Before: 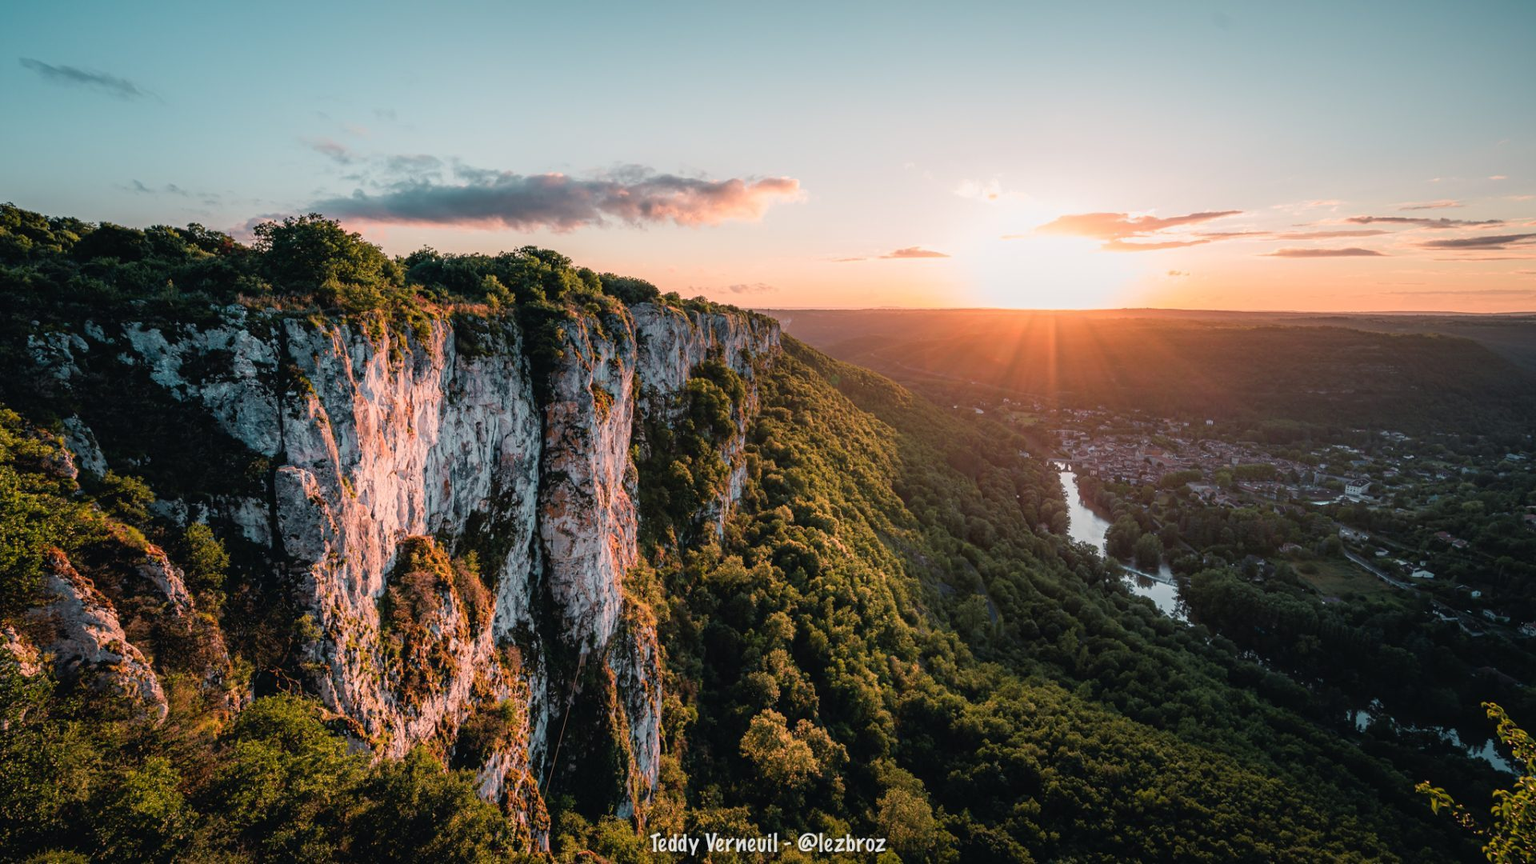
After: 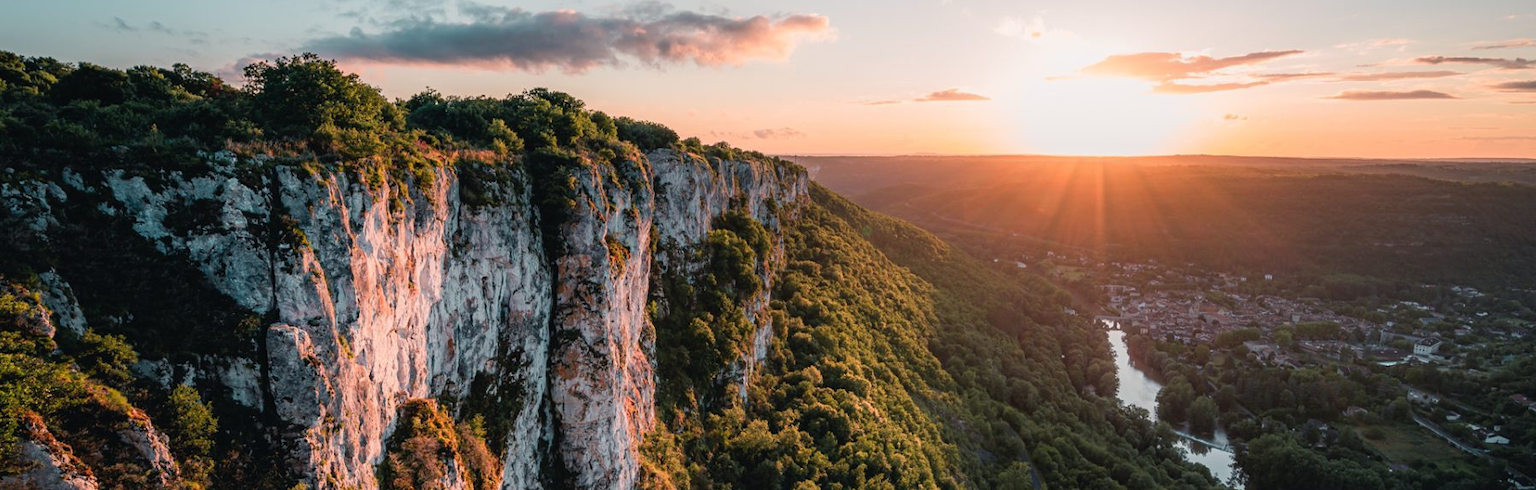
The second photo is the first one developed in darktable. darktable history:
crop: left 1.756%, top 19.058%, right 4.957%, bottom 27.797%
